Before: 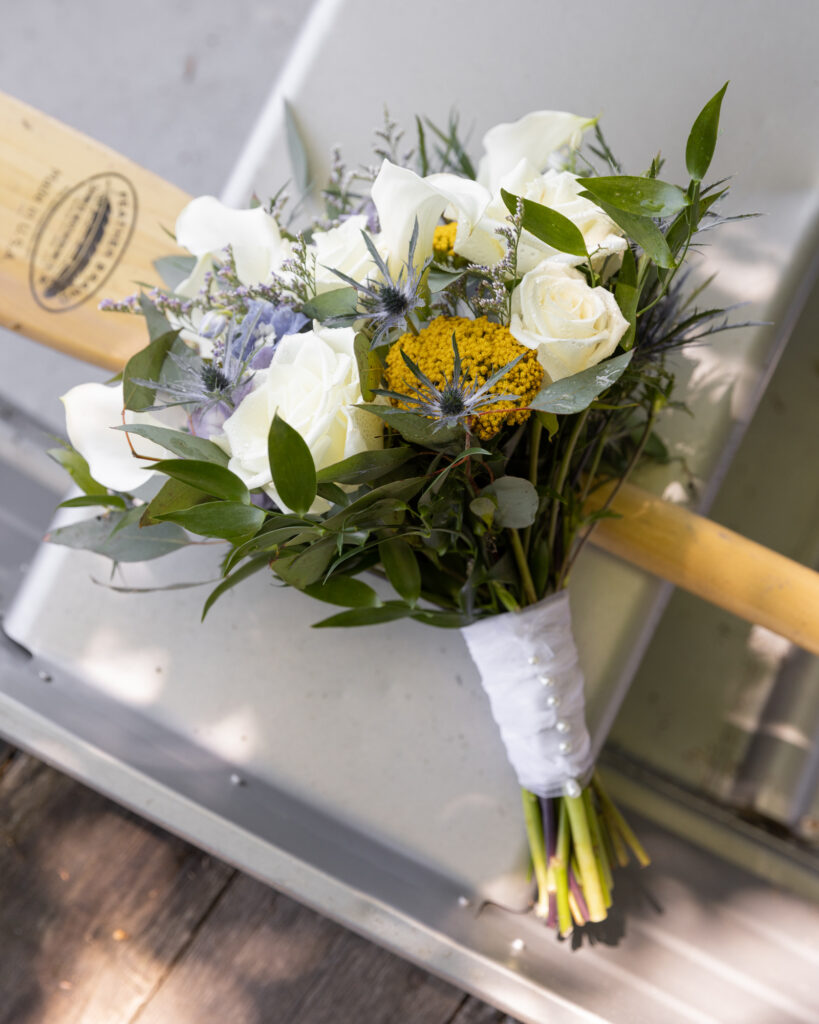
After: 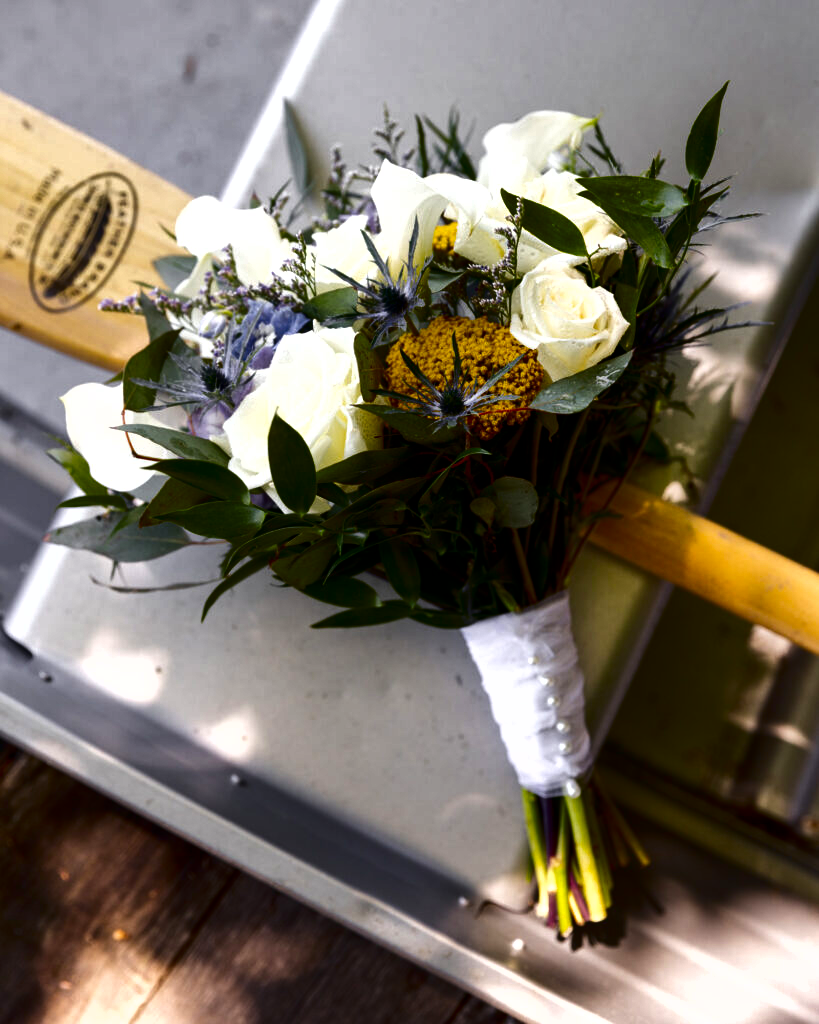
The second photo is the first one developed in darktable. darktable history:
tone equalizer: -8 EV -0.417 EV, -7 EV -0.389 EV, -6 EV -0.333 EV, -5 EV -0.222 EV, -3 EV 0.222 EV, -2 EV 0.333 EV, -1 EV 0.389 EV, +0 EV 0.417 EV, edges refinement/feathering 500, mask exposure compensation -1.57 EV, preserve details no
shadows and highlights: low approximation 0.01, soften with gaussian
contrast brightness saturation: contrast 0.09, brightness -0.59, saturation 0.17
color balance rgb: perceptual saturation grading › global saturation 10%, global vibrance 10%
